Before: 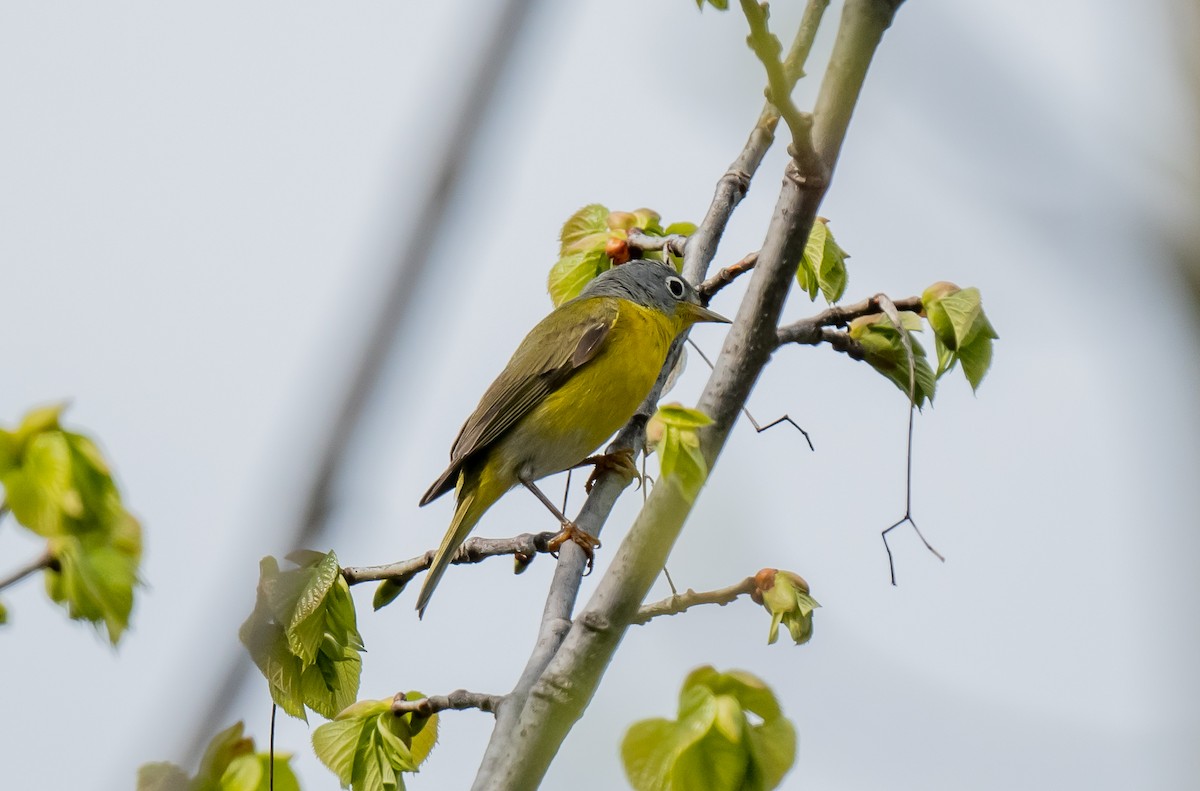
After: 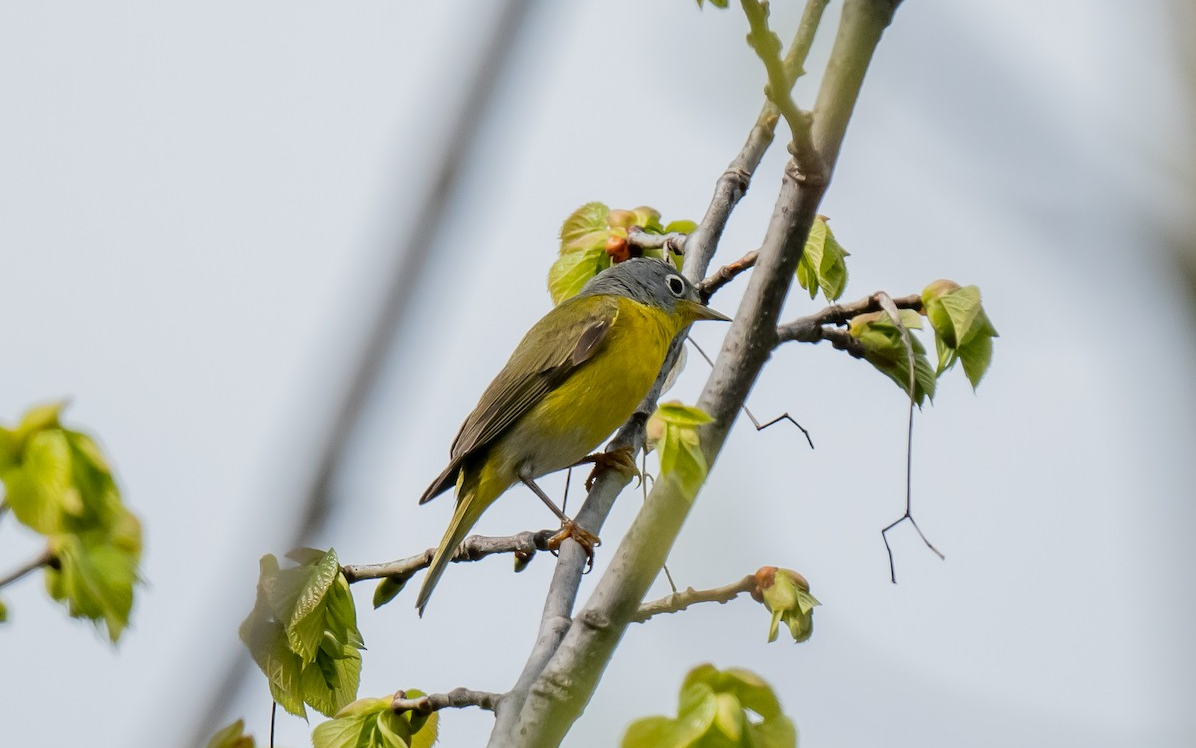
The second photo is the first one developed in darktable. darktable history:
crop: top 0.316%, right 0.261%, bottom 5.09%
